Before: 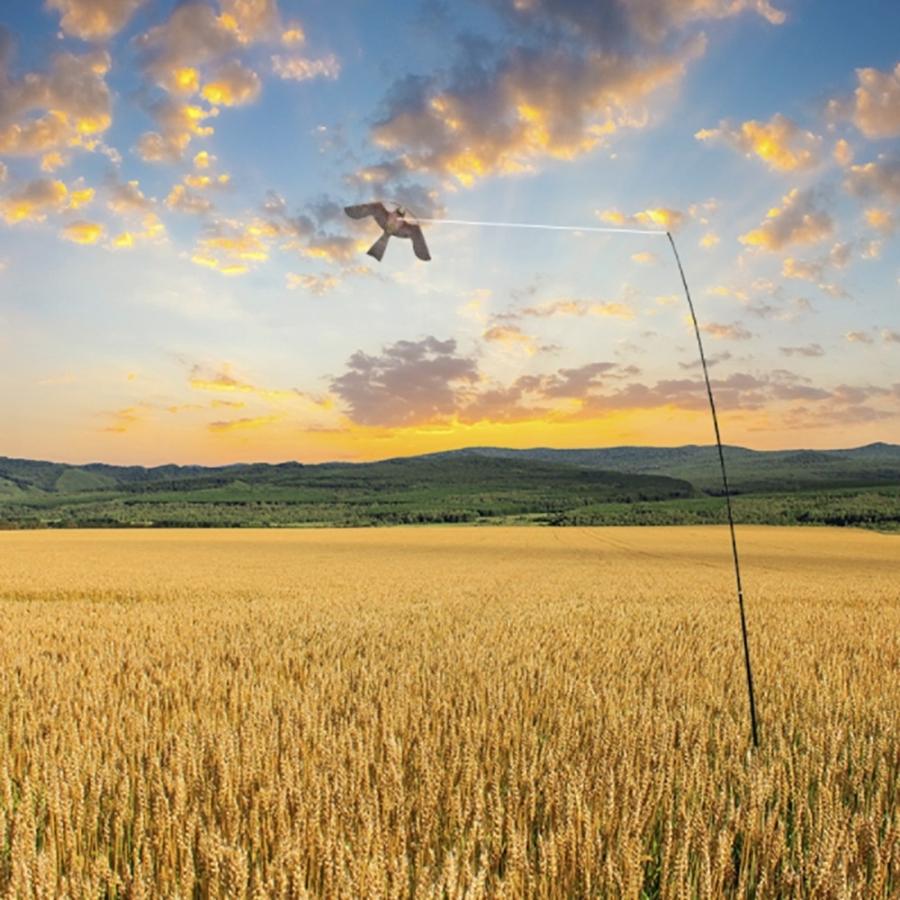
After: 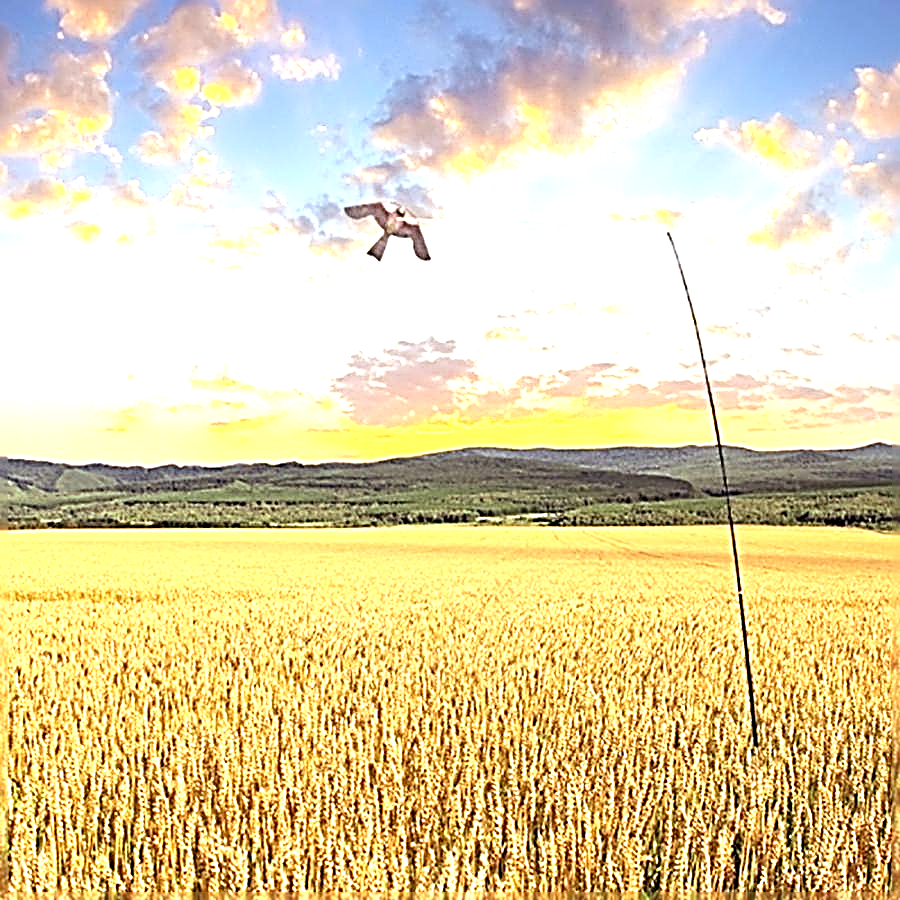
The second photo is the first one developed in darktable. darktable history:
rgb levels: mode RGB, independent channels, levels [[0, 0.474, 1], [0, 0.5, 1], [0, 0.5, 1]]
white balance: red 0.988, blue 1.017
exposure: black level correction 0, exposure 1.2 EV, compensate highlight preservation false
sharpen: radius 3.158, amount 1.731
